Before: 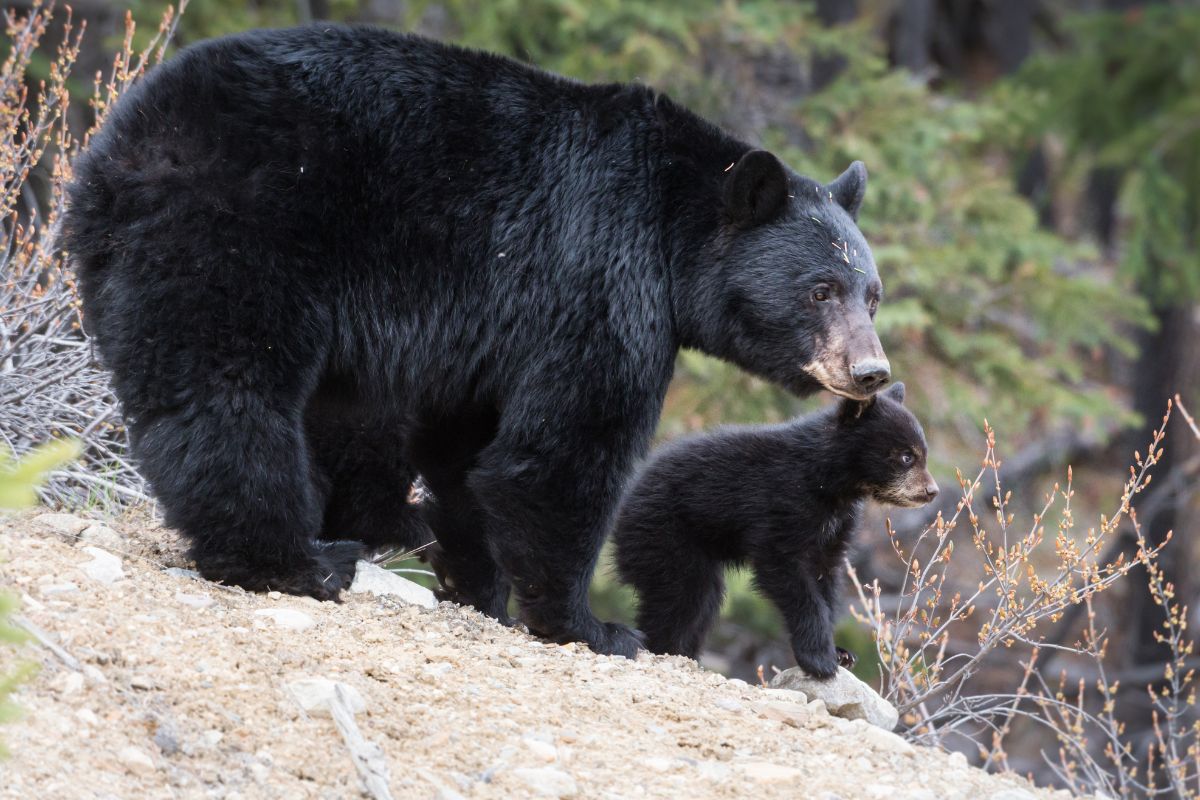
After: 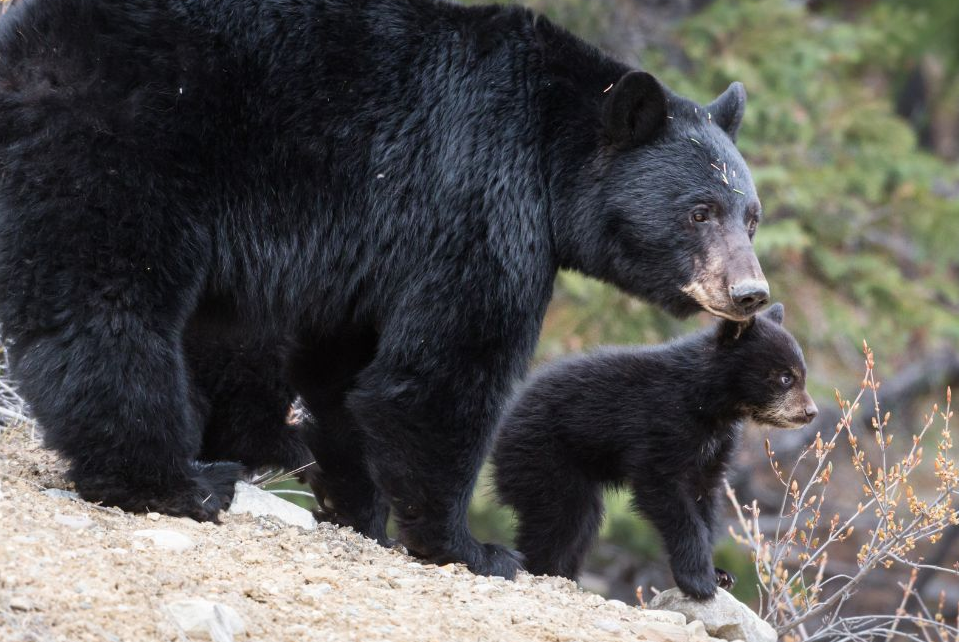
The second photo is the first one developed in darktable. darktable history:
crop and rotate: left 10.111%, top 9.885%, right 9.891%, bottom 9.778%
